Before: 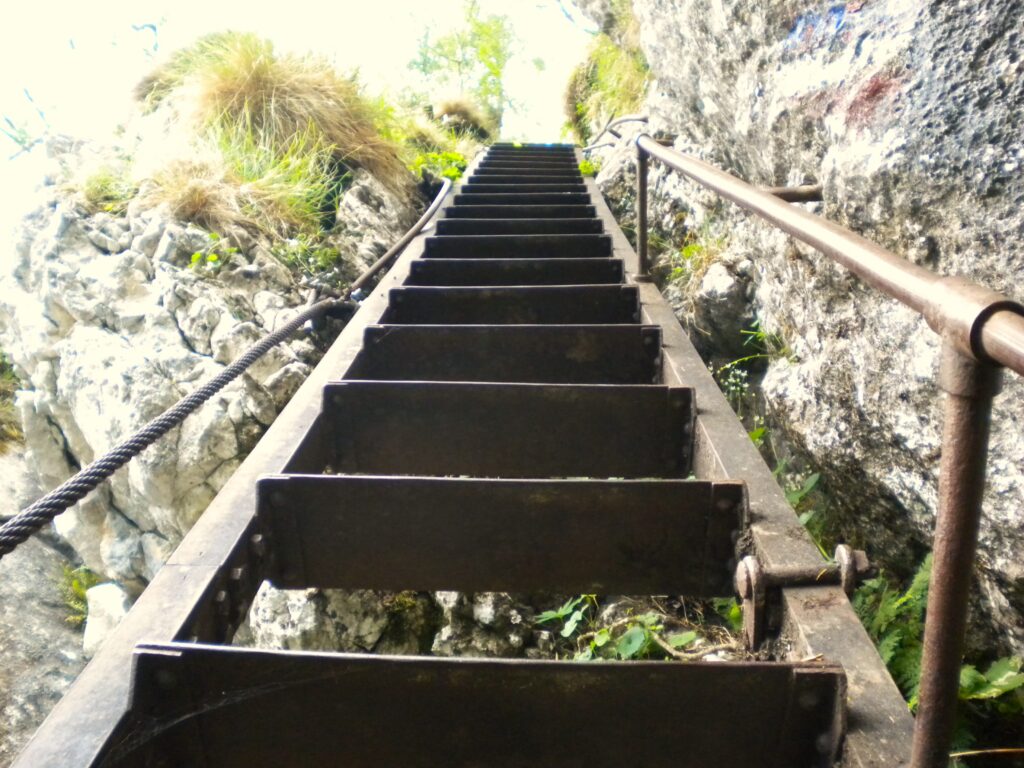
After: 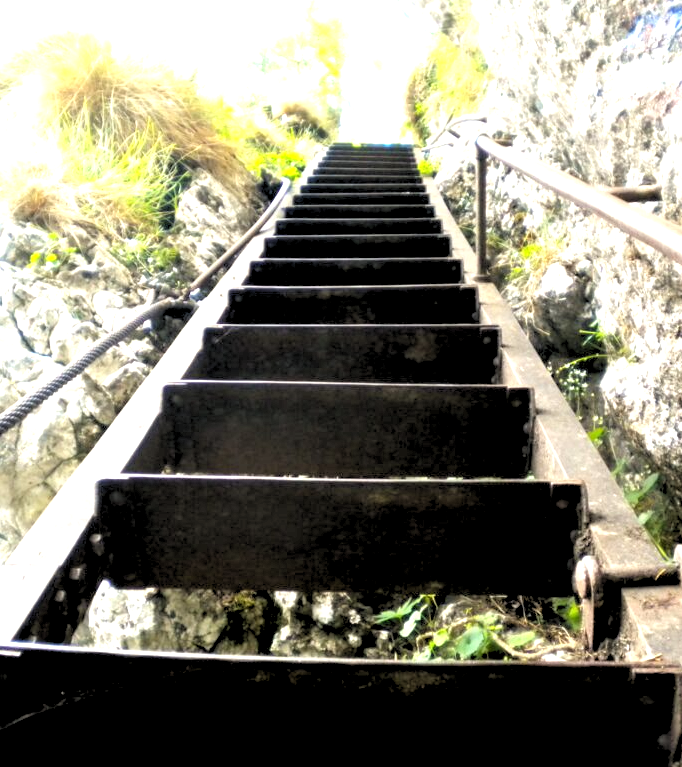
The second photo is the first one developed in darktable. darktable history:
rgb levels: levels [[0.029, 0.461, 0.922], [0, 0.5, 1], [0, 0.5, 1]]
exposure: exposure 0.636 EV, compensate highlight preservation false
crop and rotate: left 15.754%, right 17.579%
